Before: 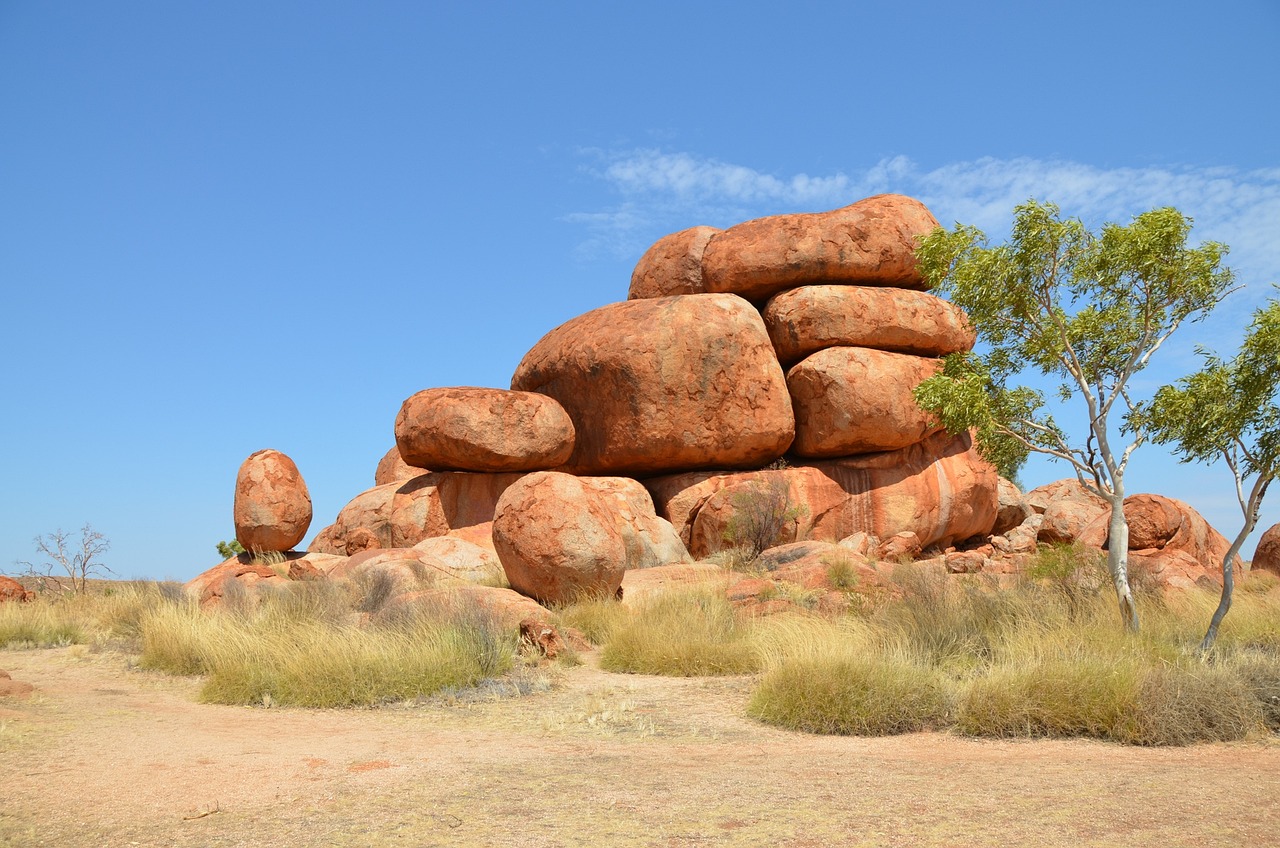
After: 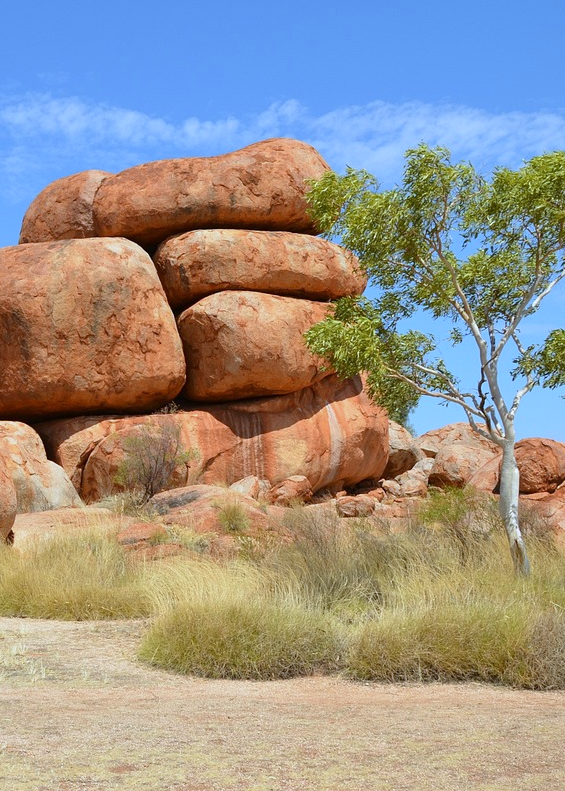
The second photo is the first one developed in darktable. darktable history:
crop: left 47.628%, top 6.643%, right 7.874%
white balance: red 0.931, blue 1.11
